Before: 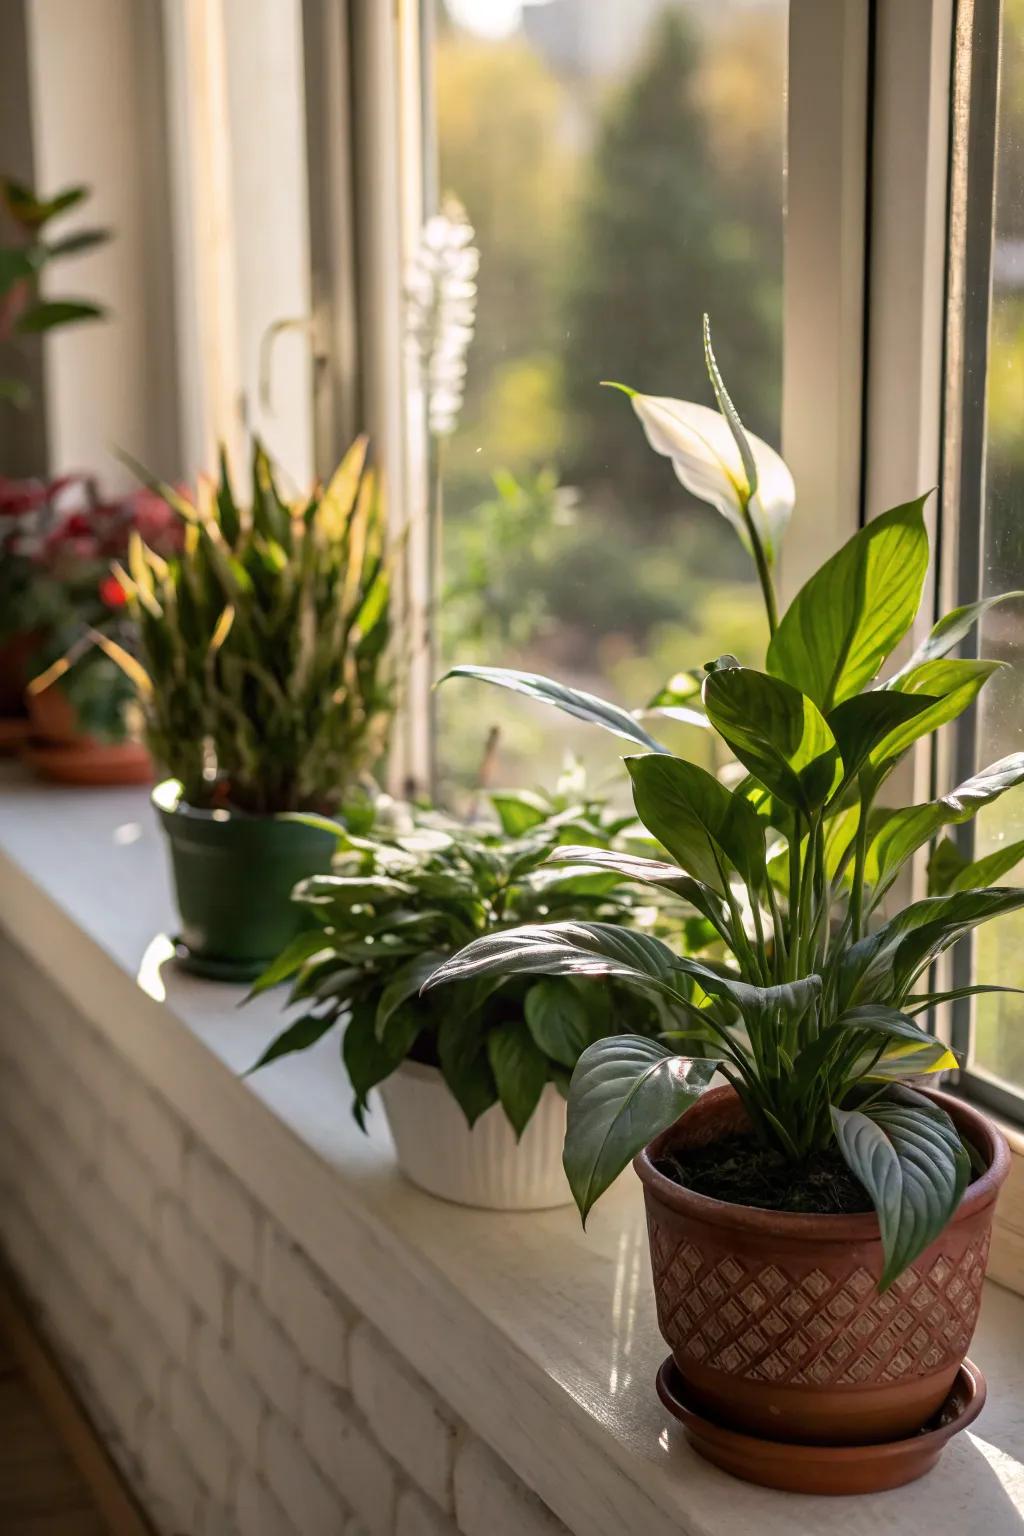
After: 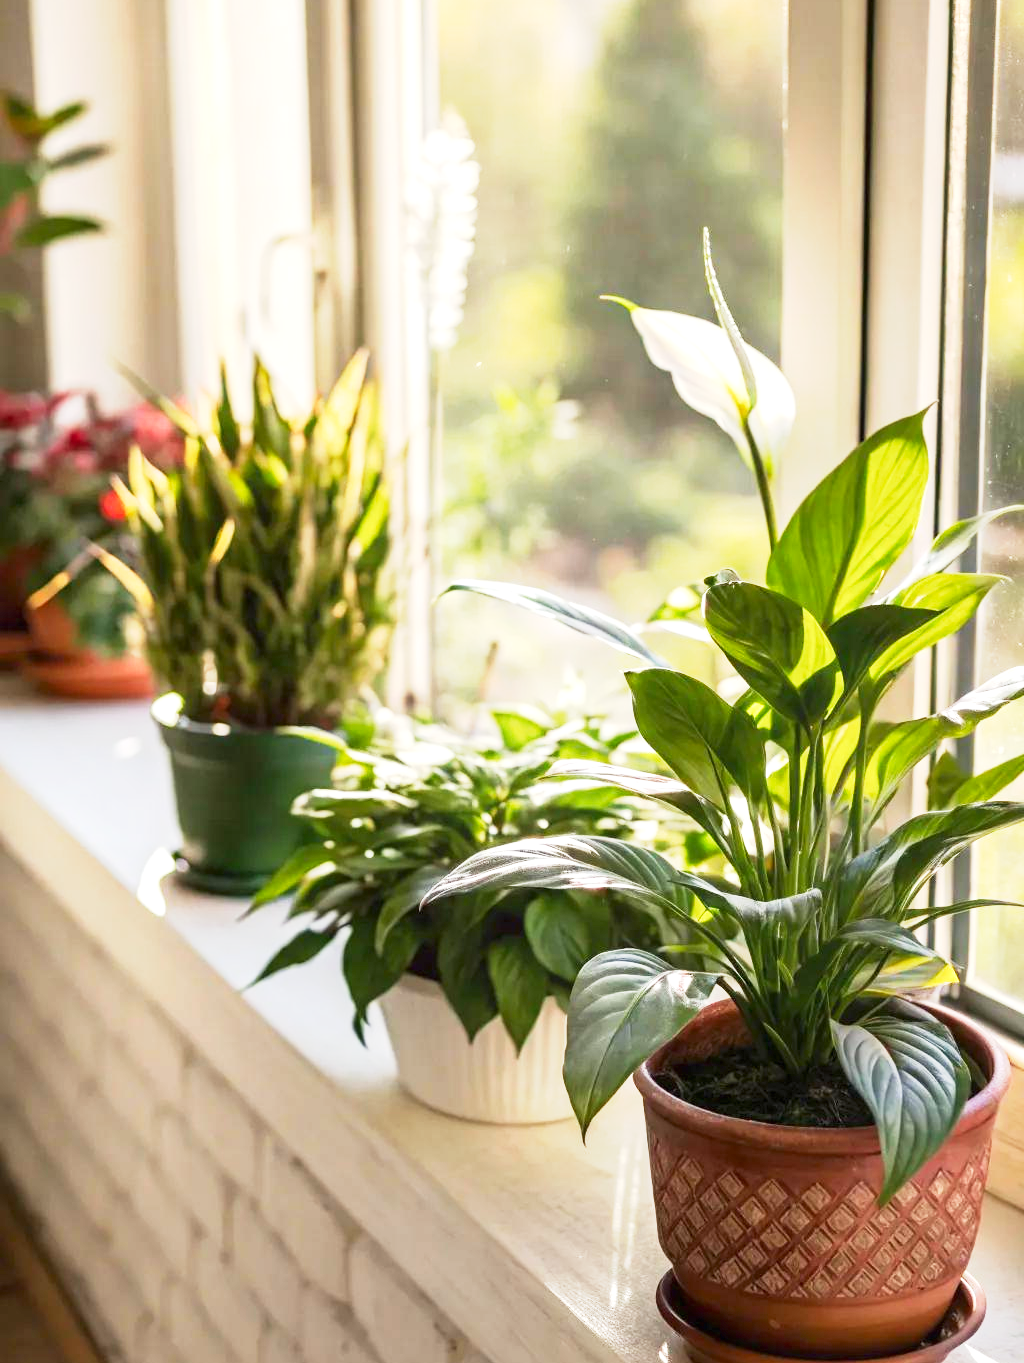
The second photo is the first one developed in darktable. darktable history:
crop and rotate: top 5.609%, bottom 5.609%
exposure: black level correction 0, exposure 1.1 EV, compensate exposure bias true, compensate highlight preservation false
contrast brightness saturation: saturation 0.1
base curve: curves: ch0 [(0, 0) (0.088, 0.125) (0.176, 0.251) (0.354, 0.501) (0.613, 0.749) (1, 0.877)], preserve colors none
